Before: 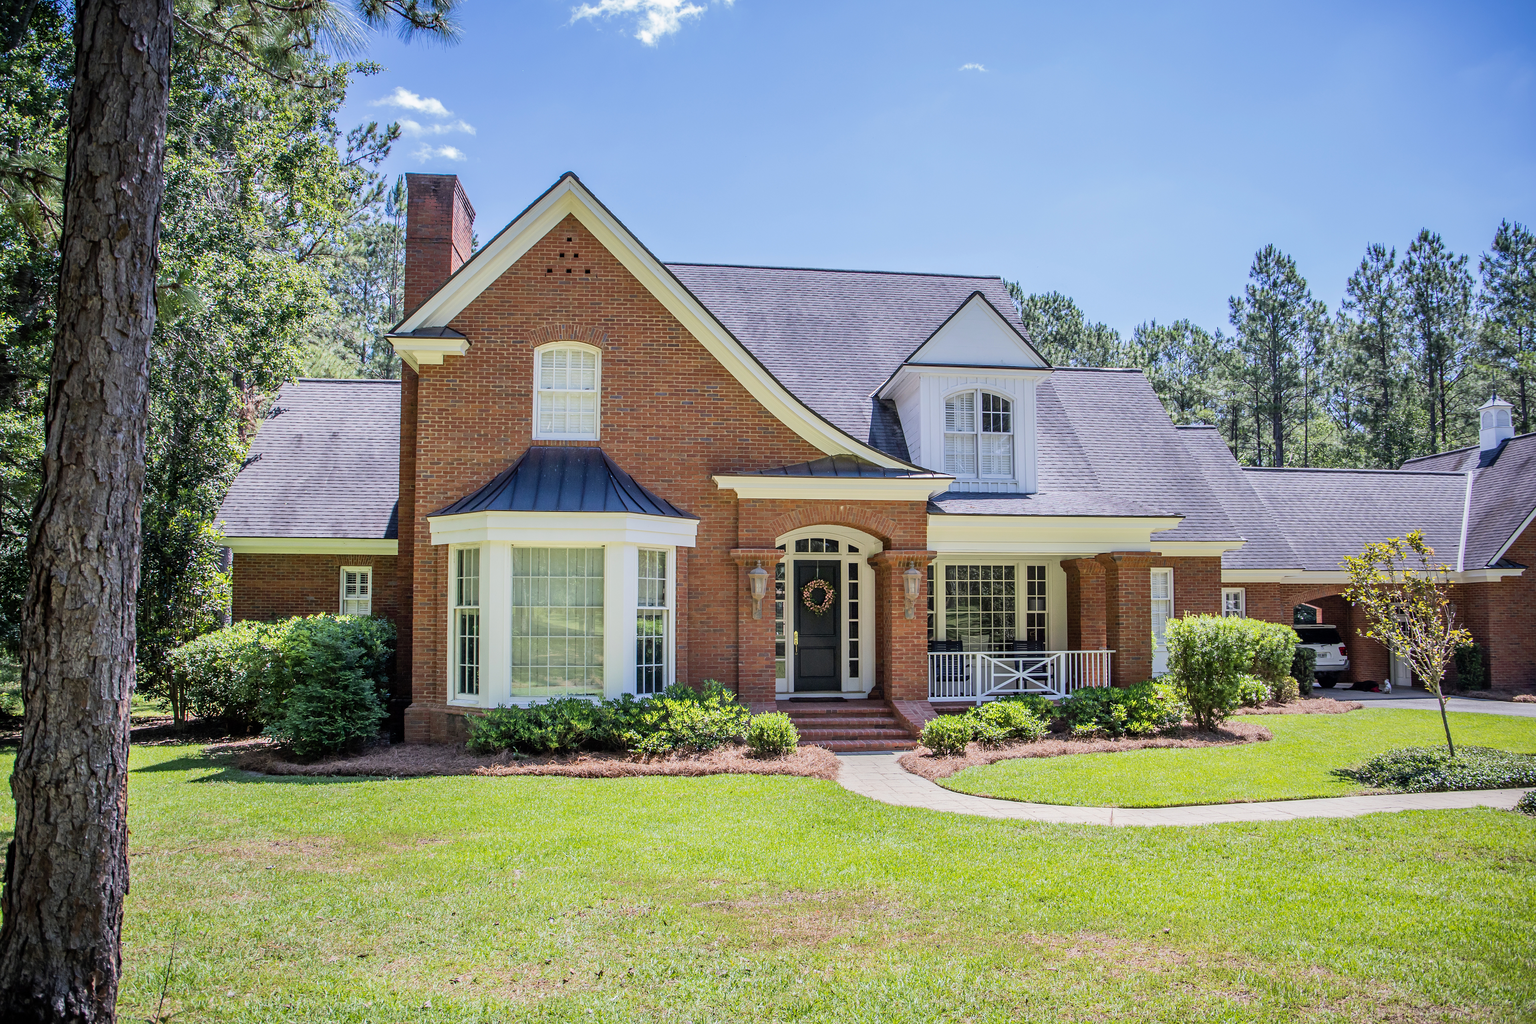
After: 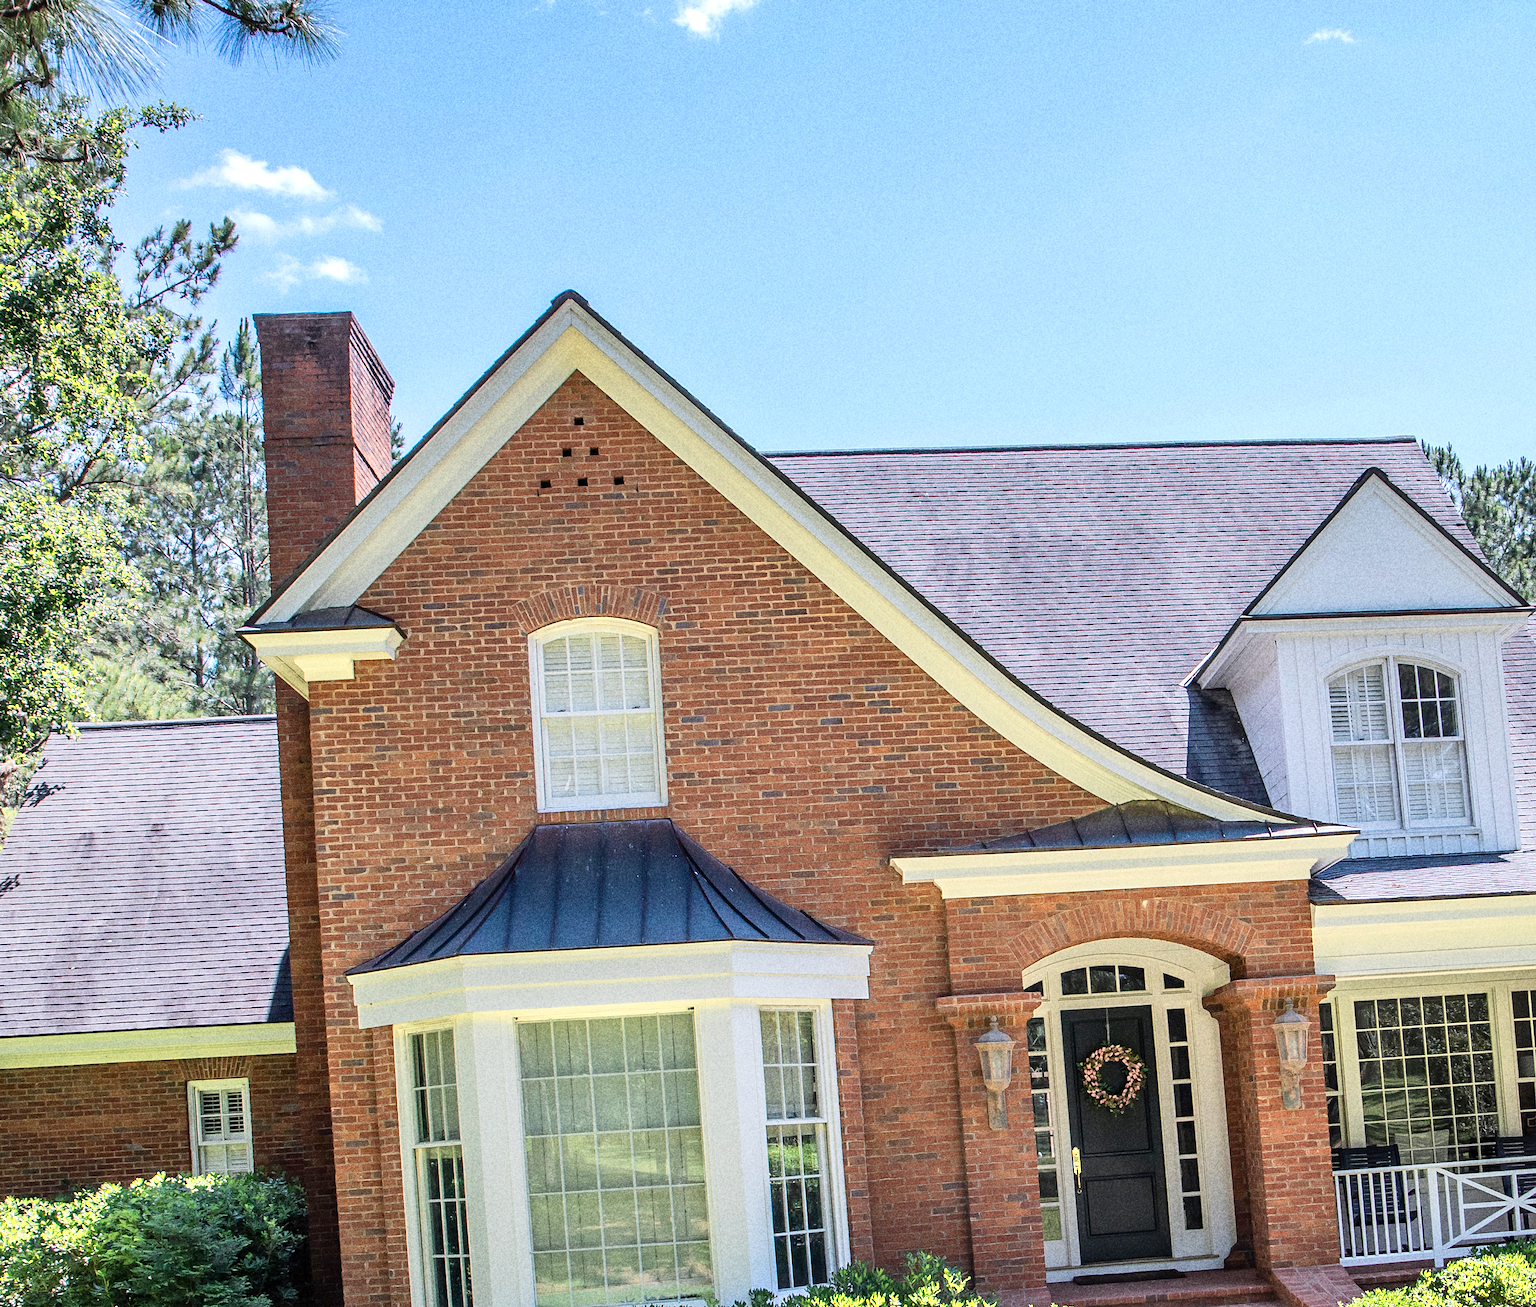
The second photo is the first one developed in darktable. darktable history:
color zones: curves: ch0 [(0.018, 0.548) (0.224, 0.64) (0.425, 0.447) (0.675, 0.575) (0.732, 0.579)]; ch1 [(0.066, 0.487) (0.25, 0.5) (0.404, 0.43) (0.75, 0.421) (0.956, 0.421)]; ch2 [(0.044, 0.561) (0.215, 0.465) (0.399, 0.544) (0.465, 0.548) (0.614, 0.447) (0.724, 0.43) (0.882, 0.623) (0.956, 0.632)]
rotate and perspective: rotation -4.2°, shear 0.006, automatic cropping off
grain: strength 49.07%
crop: left 17.835%, top 7.675%, right 32.881%, bottom 32.213%
shadows and highlights: radius 121.13, shadows 21.4, white point adjustment -9.72, highlights -14.39, soften with gaussian
levels: levels [0, 0.43, 0.859]
